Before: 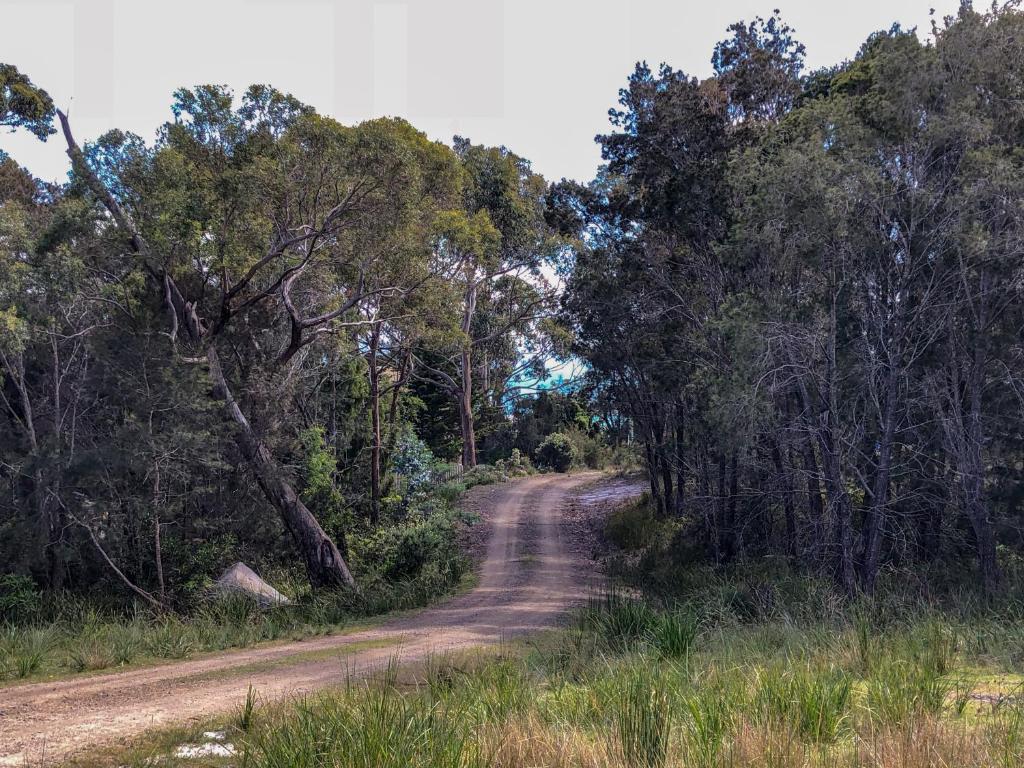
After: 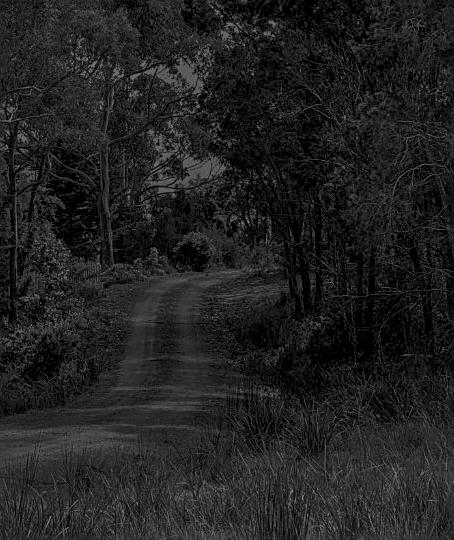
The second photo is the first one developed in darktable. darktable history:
white balance: red 0.871, blue 1.249
local contrast: mode bilateral grid, contrast 100, coarseness 100, detail 108%, midtone range 0.2
crop: left 35.432%, top 26.233%, right 20.145%, bottom 3.432%
sharpen: on, module defaults
color balance rgb: shadows lift › hue 87.51°, highlights gain › chroma 0.68%, highlights gain › hue 55.1°, global offset › chroma 0.13%, global offset › hue 253.66°, linear chroma grading › global chroma 0.5%, perceptual saturation grading › global saturation 16.38%
tone equalizer: -8 EV 2 EV, -7 EV 2 EV, -6 EV 2 EV, -5 EV 2 EV, -4 EV 2 EV, -3 EV 1.5 EV, -2 EV 1 EV, -1 EV 0.5 EV
monochrome: a 2.21, b -1.33, size 2.2
colorize: hue 90°, saturation 19%, lightness 1.59%, version 1
